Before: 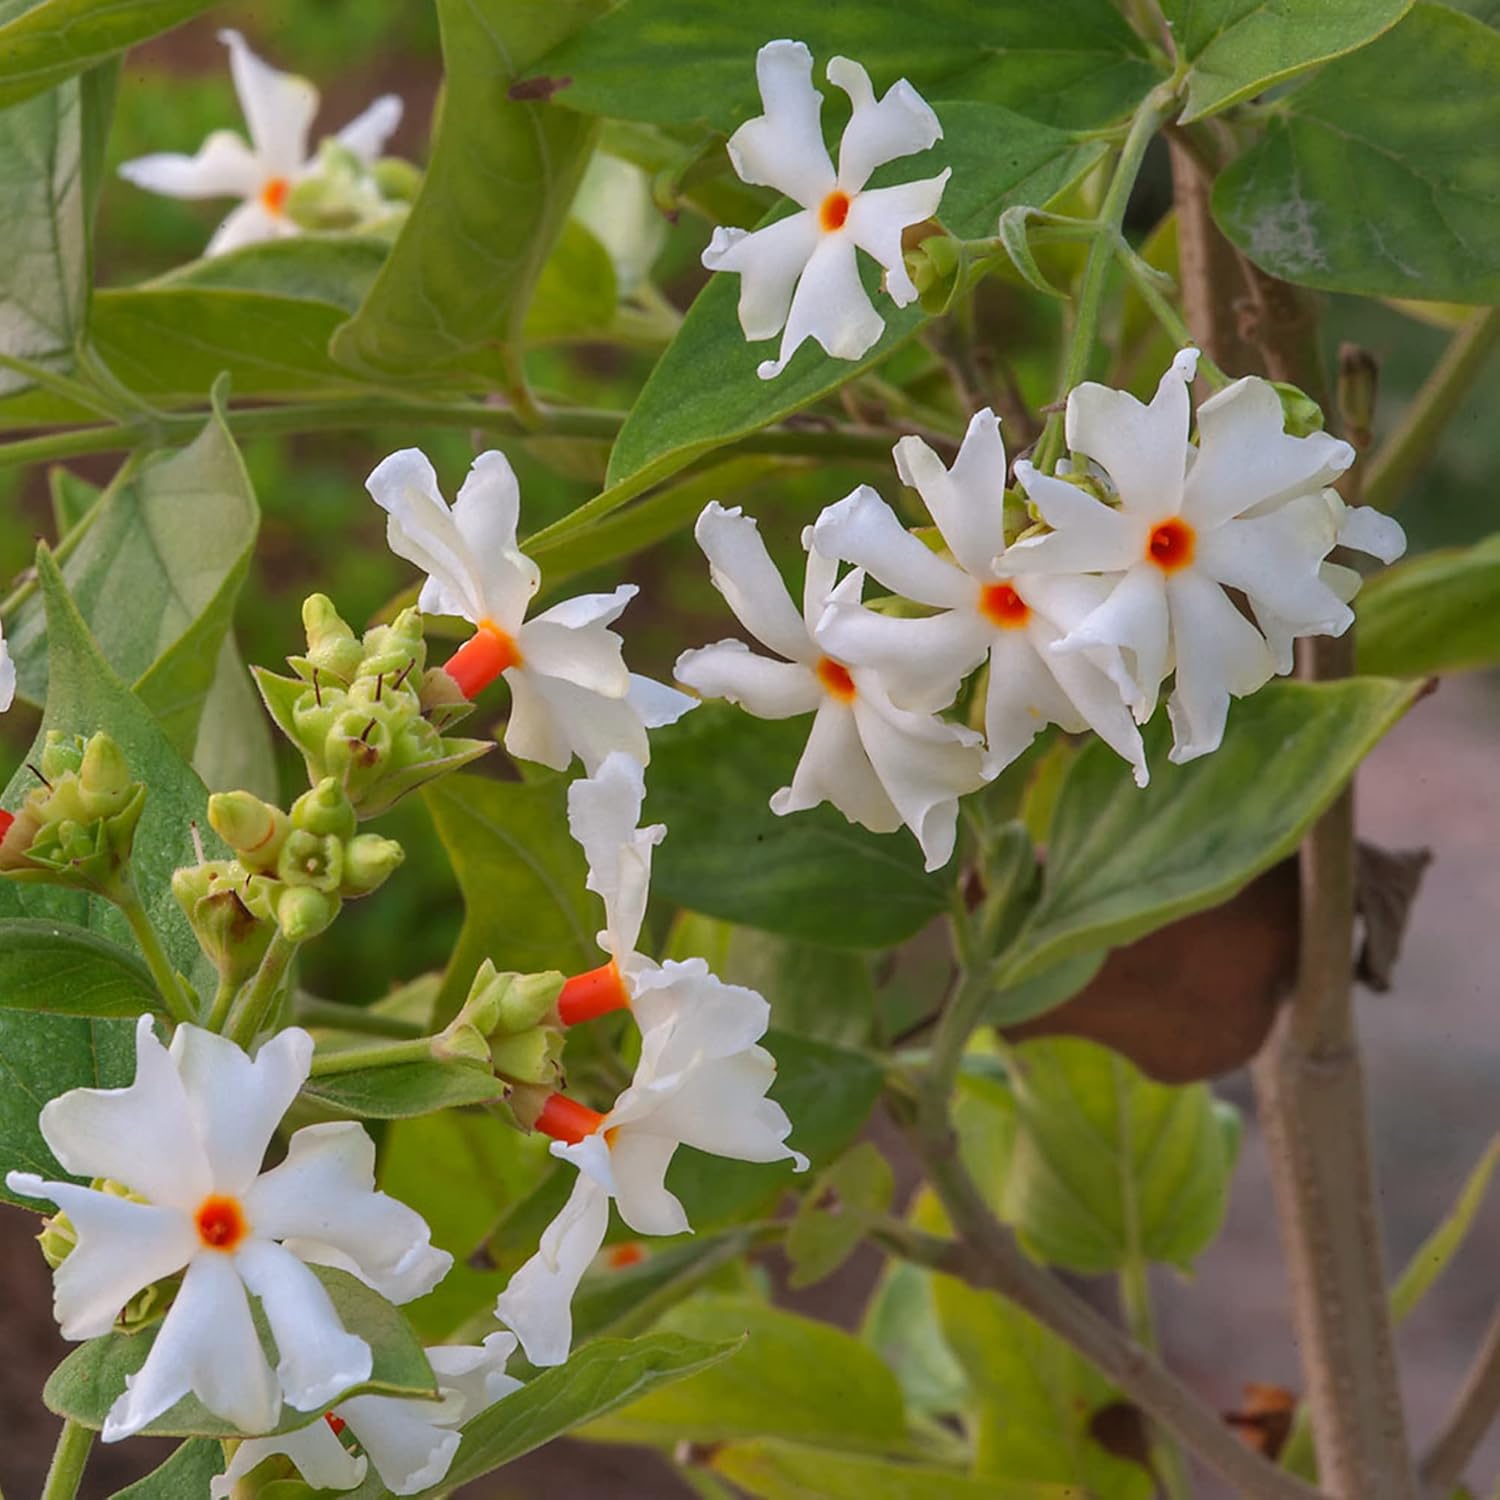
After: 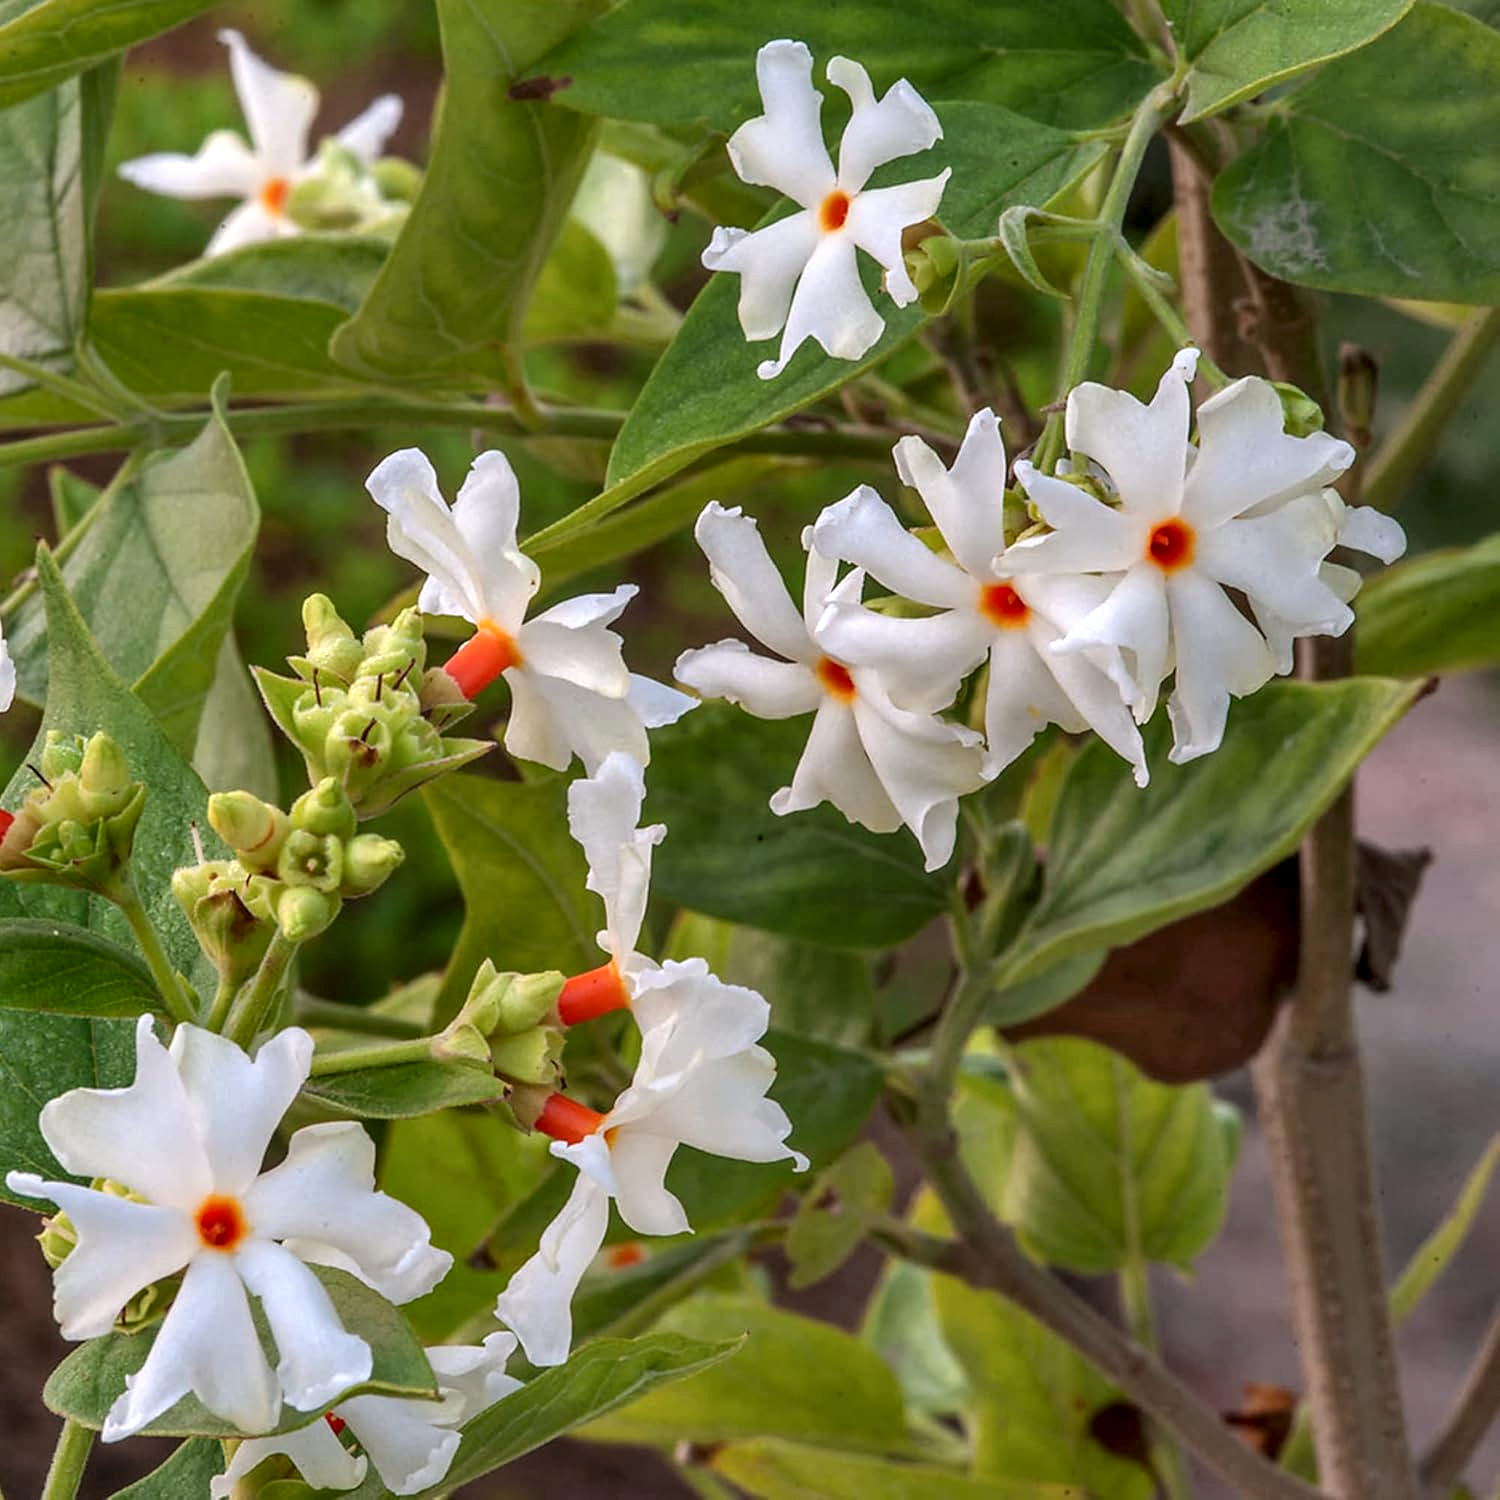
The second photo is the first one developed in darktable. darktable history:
local contrast: detail 155%
